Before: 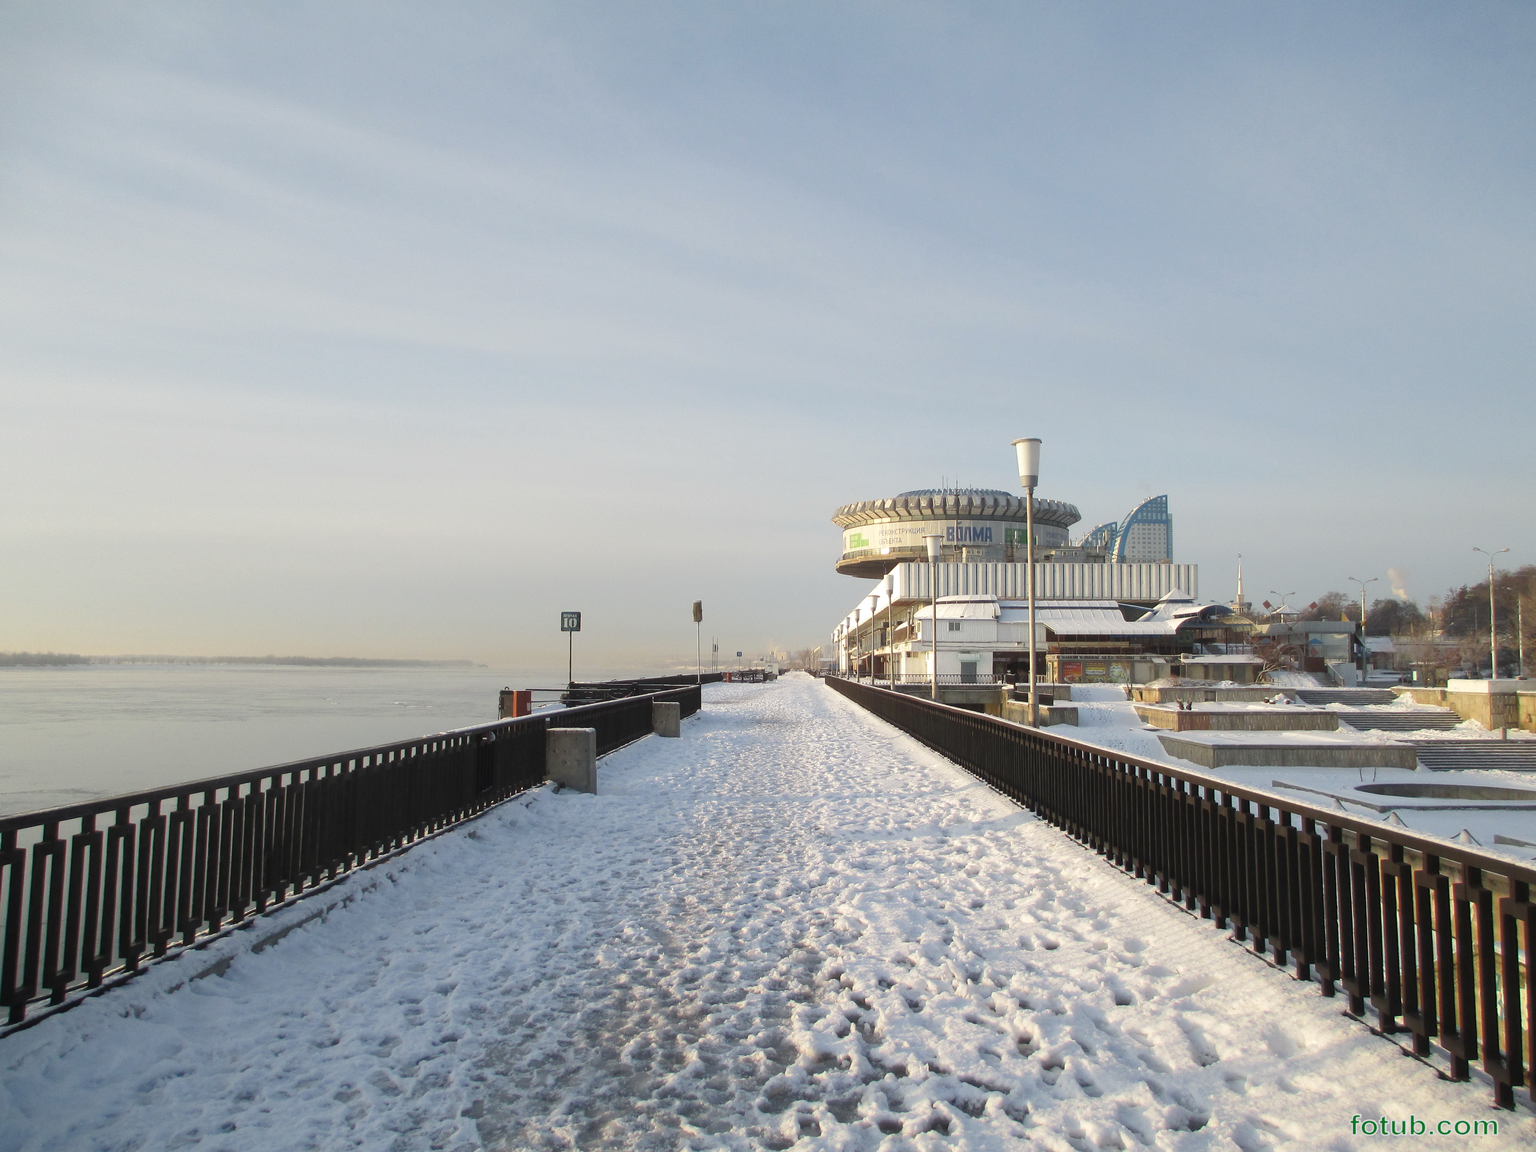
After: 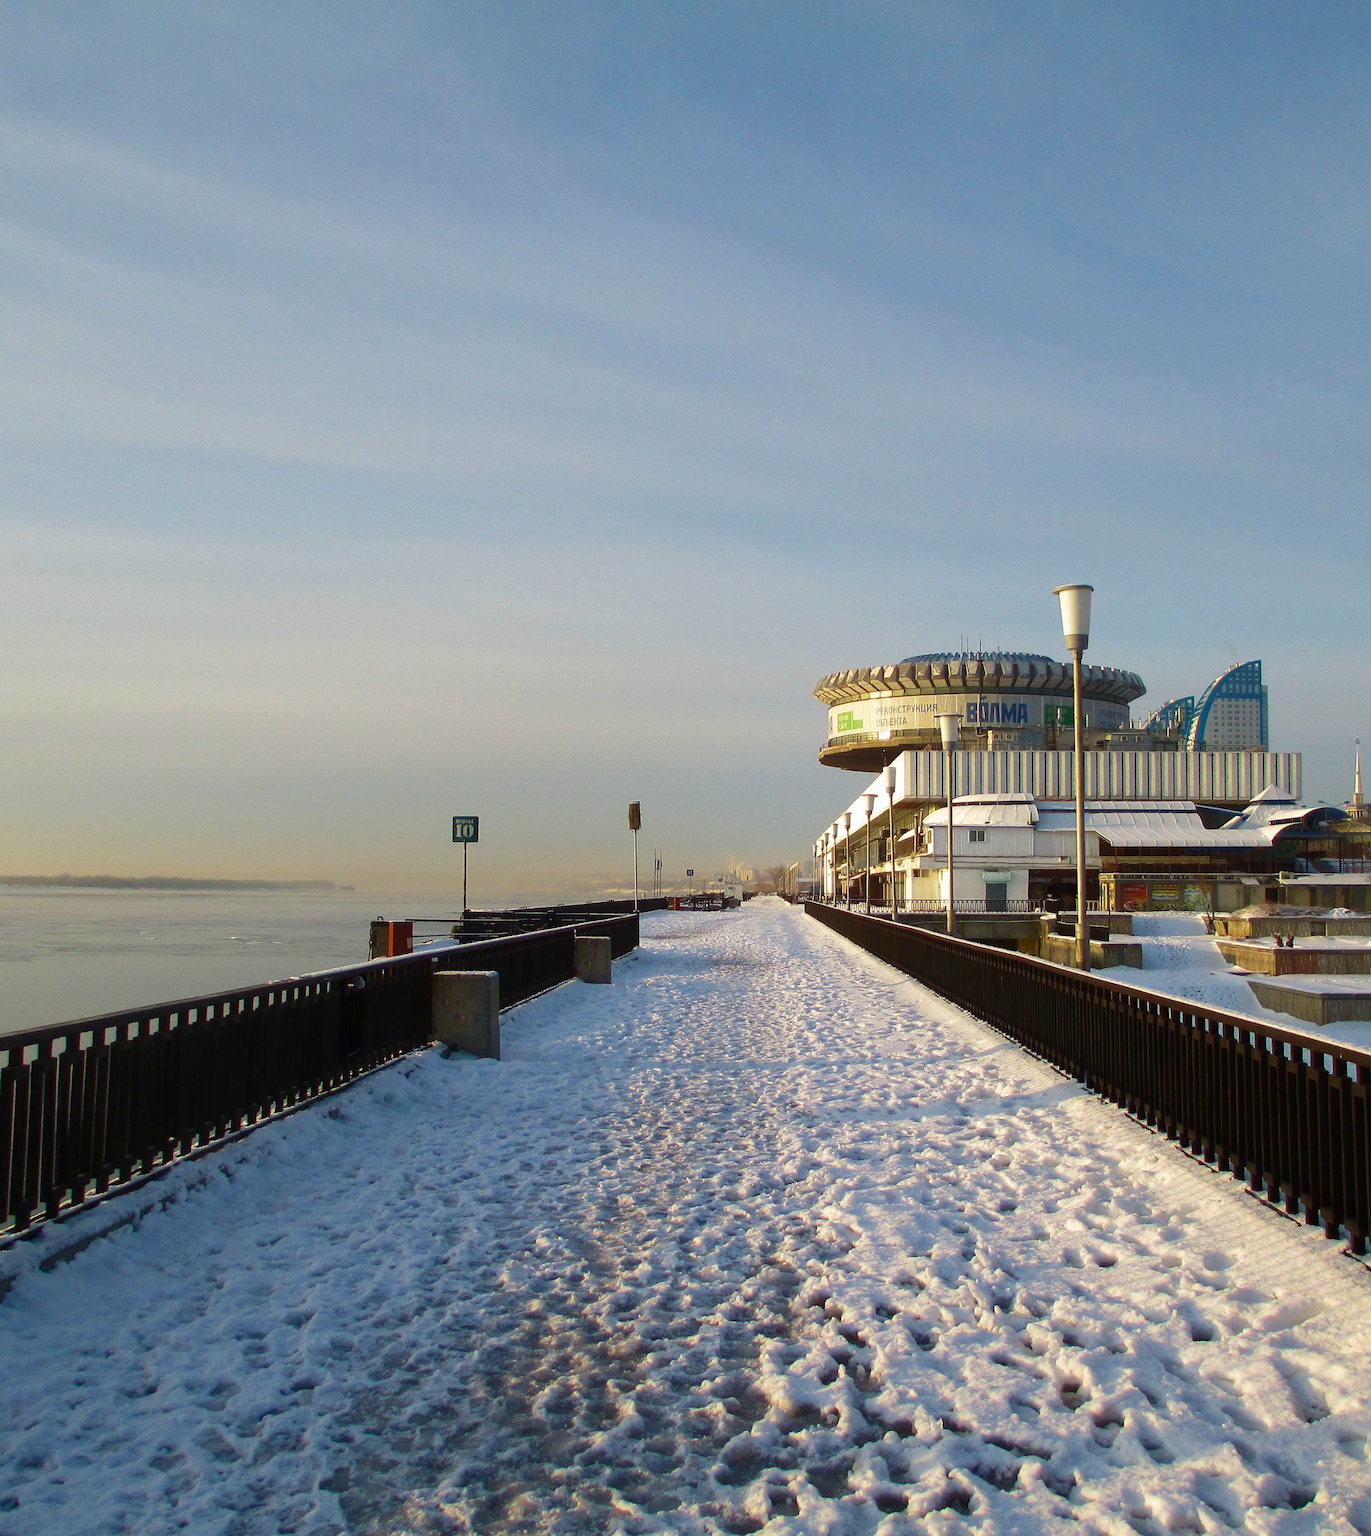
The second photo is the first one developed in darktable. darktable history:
crop and rotate: left 14.471%, right 18.59%
contrast brightness saturation: brightness -0.248, saturation 0.197
velvia: strength 44.74%
